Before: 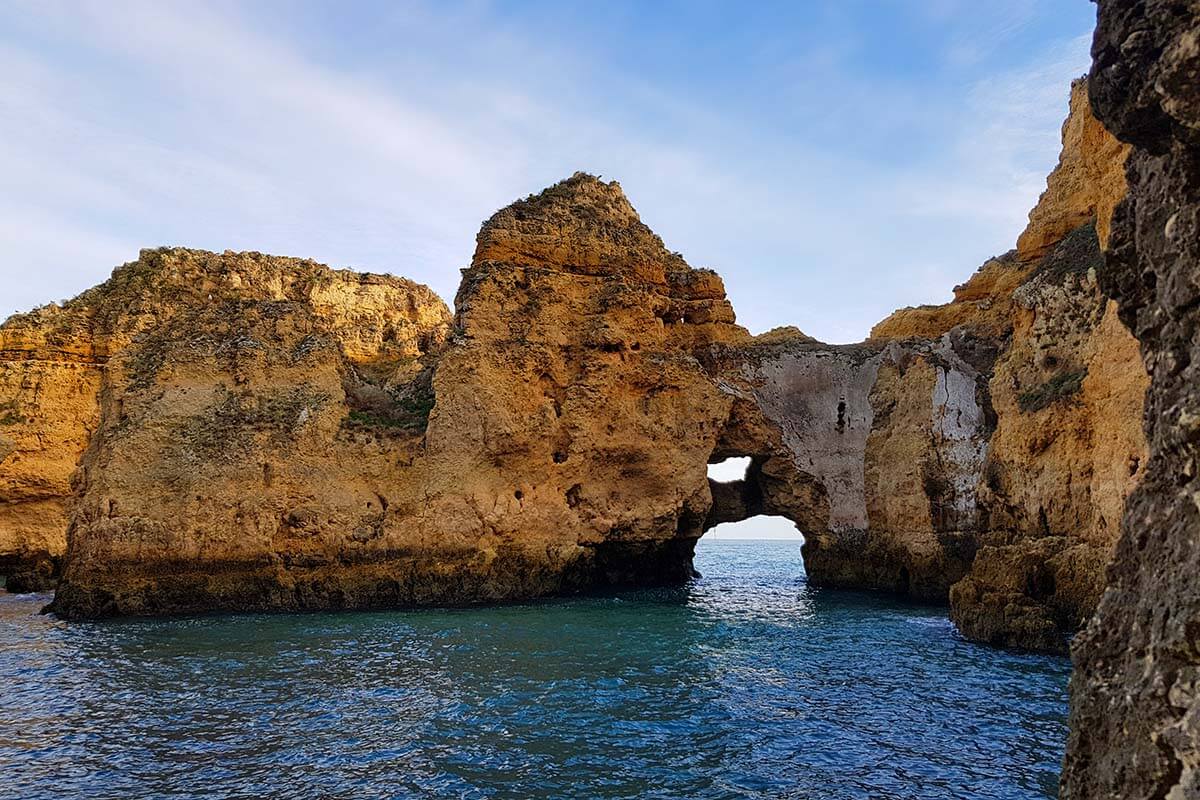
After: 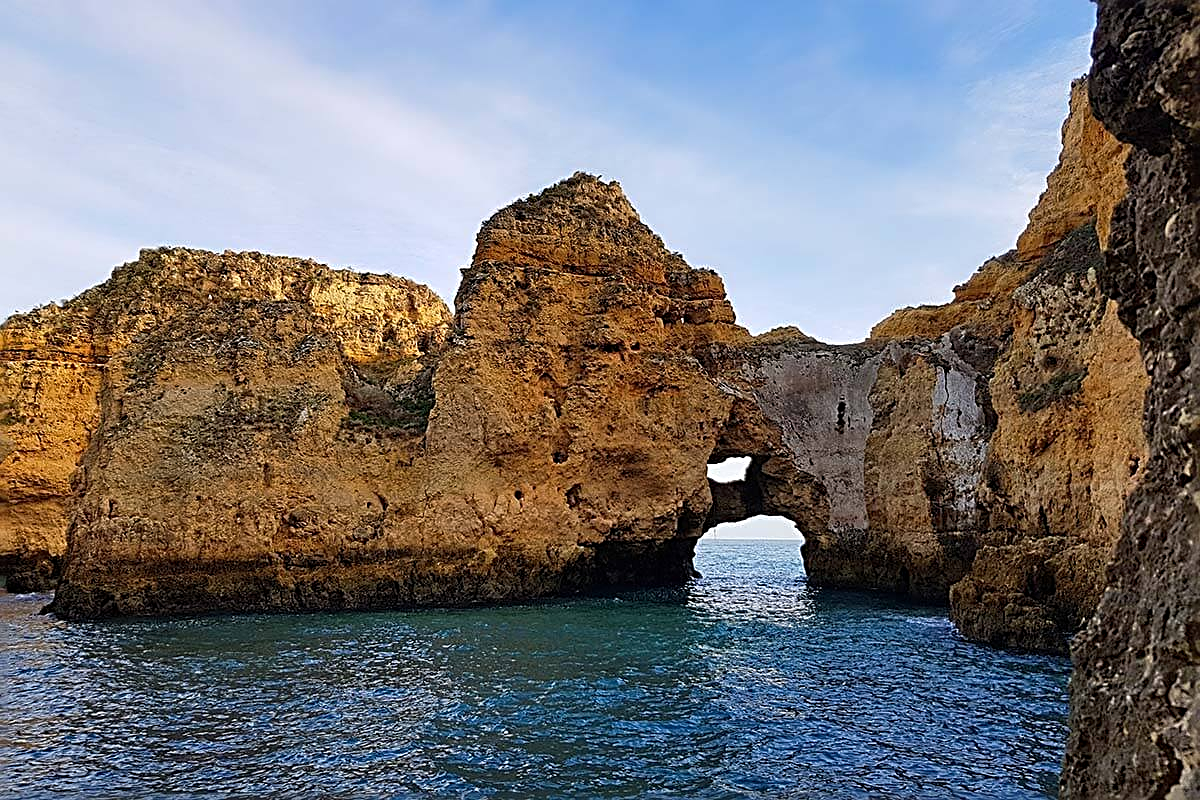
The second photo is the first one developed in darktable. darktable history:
sharpen: radius 2.841, amount 0.714
